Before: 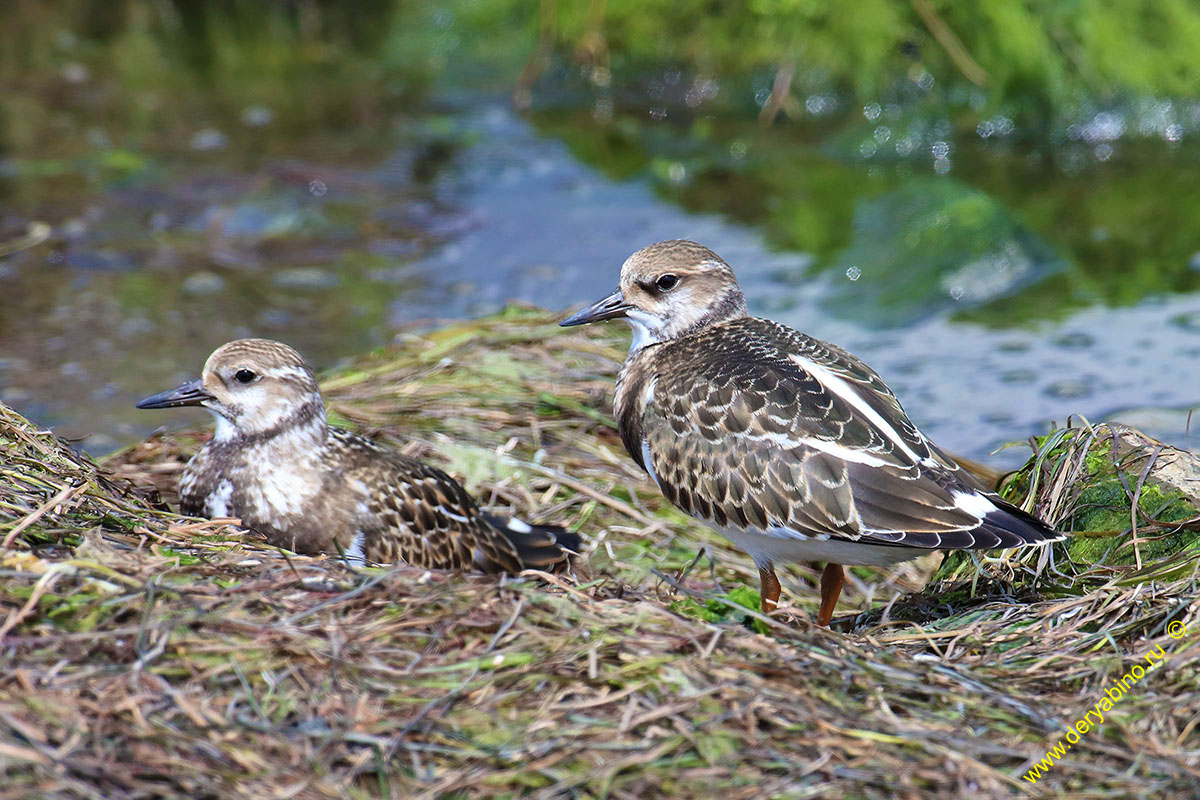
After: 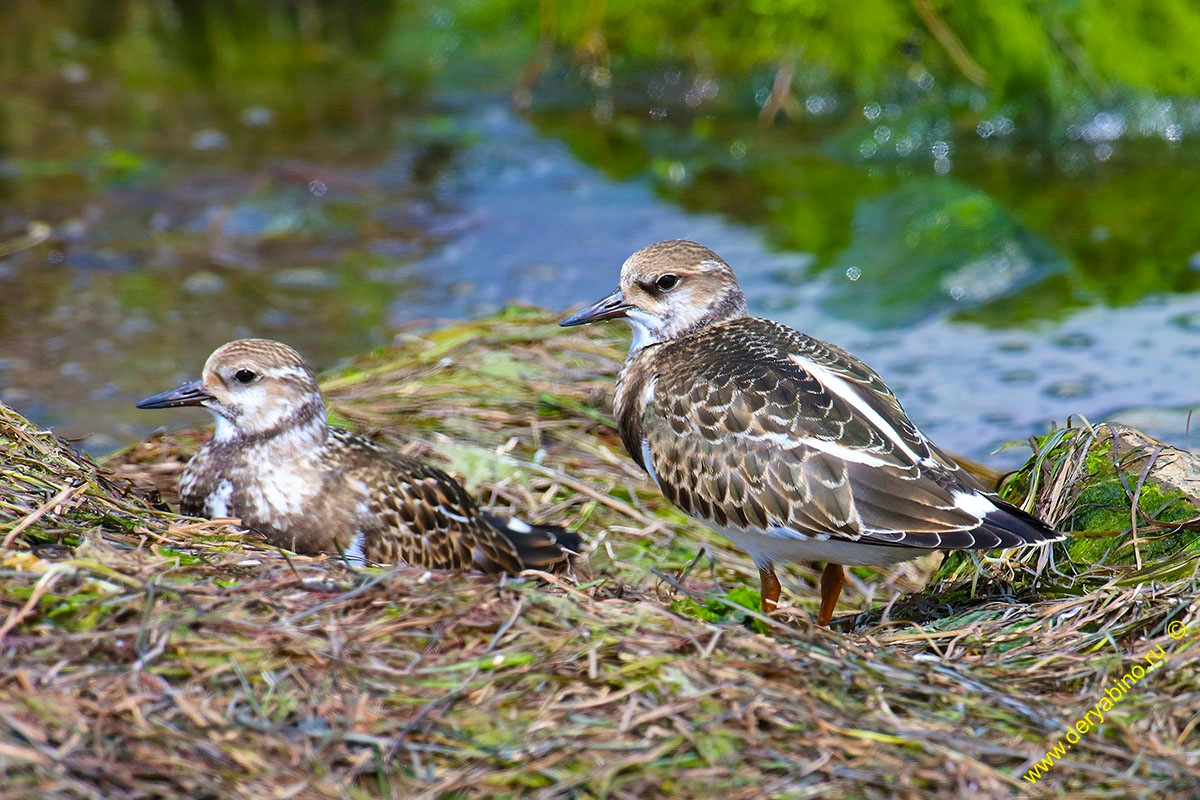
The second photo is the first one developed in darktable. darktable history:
color balance rgb: shadows lift › chroma 3.643%, shadows lift › hue 89.78°, perceptual saturation grading › global saturation 36.448%
